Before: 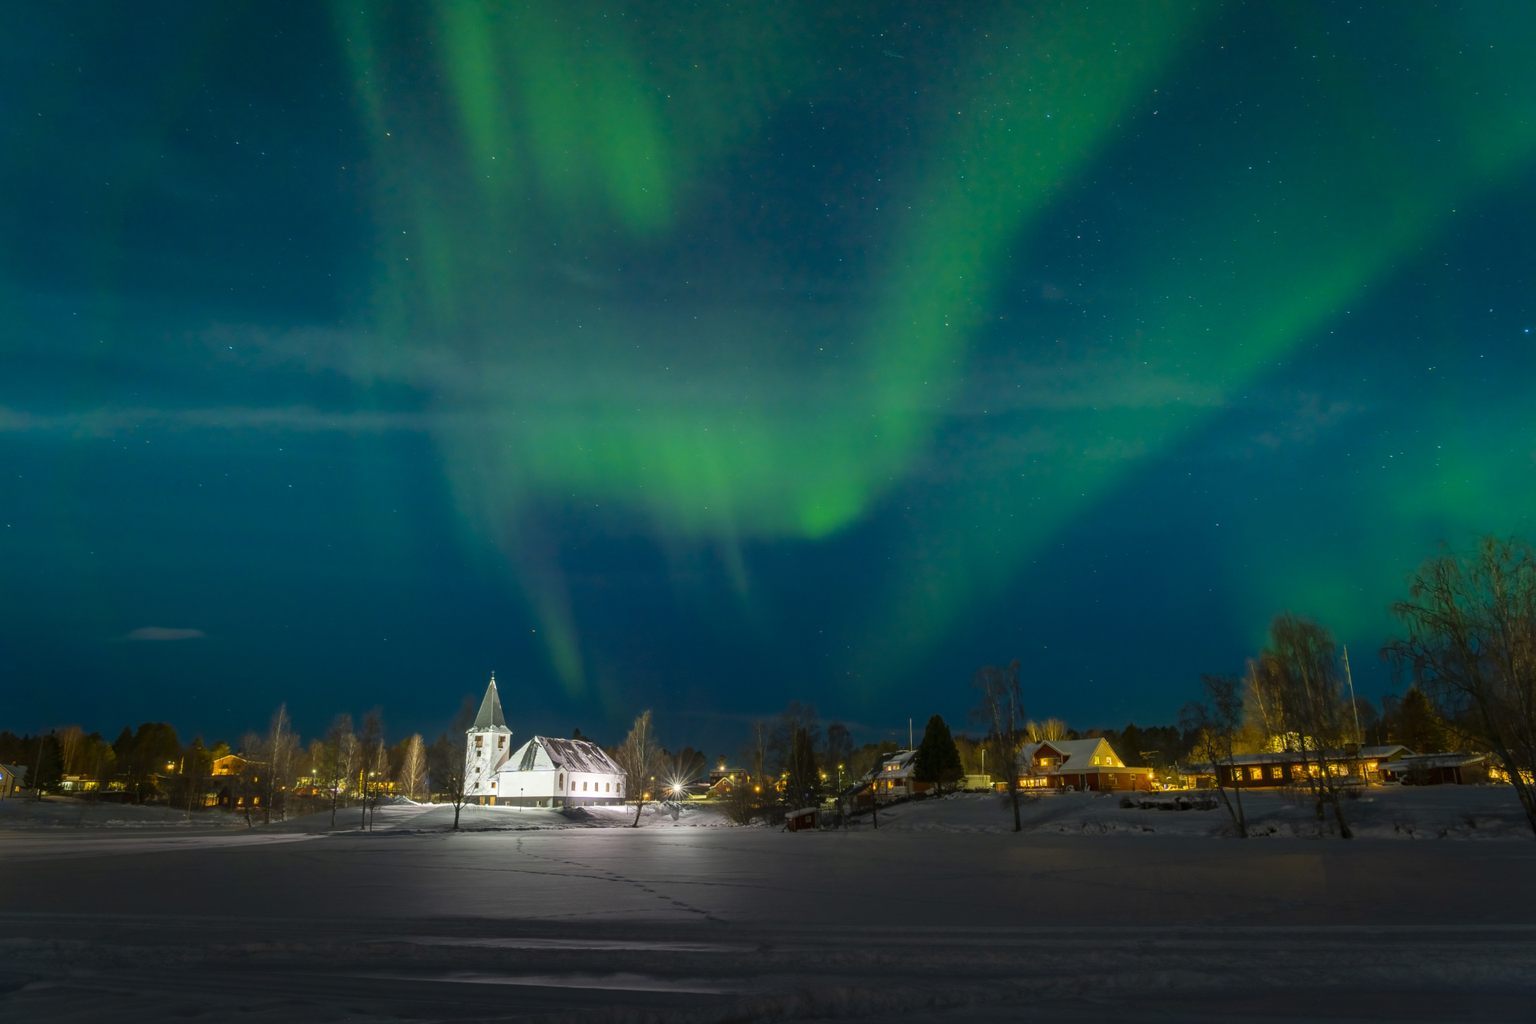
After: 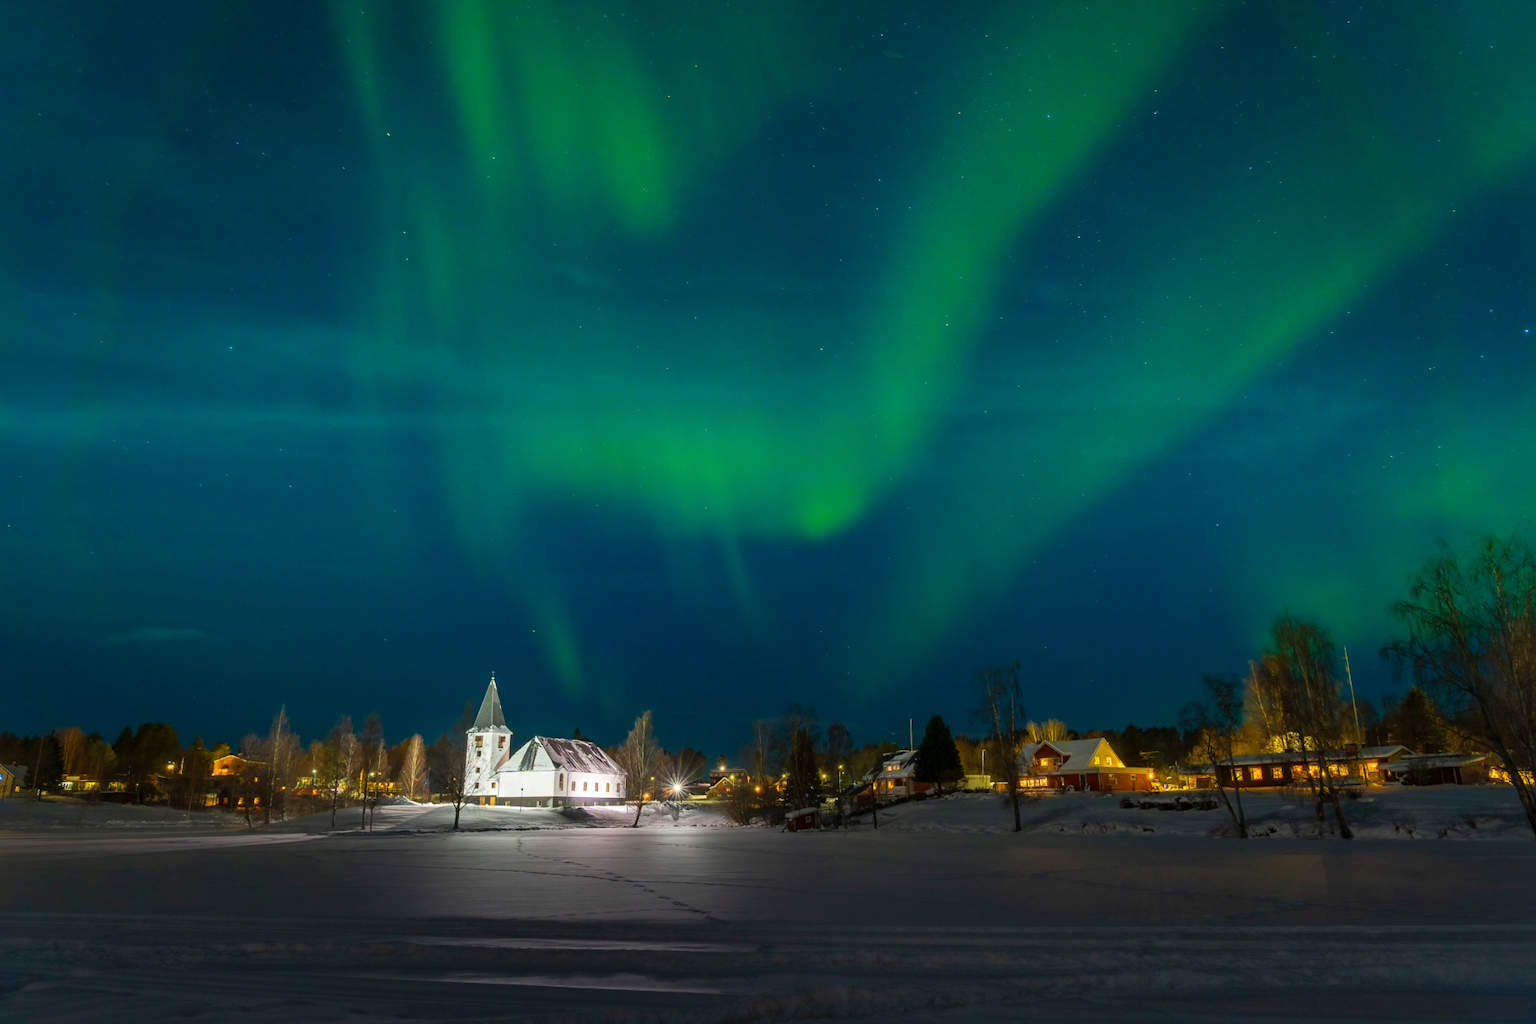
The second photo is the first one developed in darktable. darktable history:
shadows and highlights: shadows 61.46, white point adjustment 0.445, highlights -34.06, compress 84.07%
